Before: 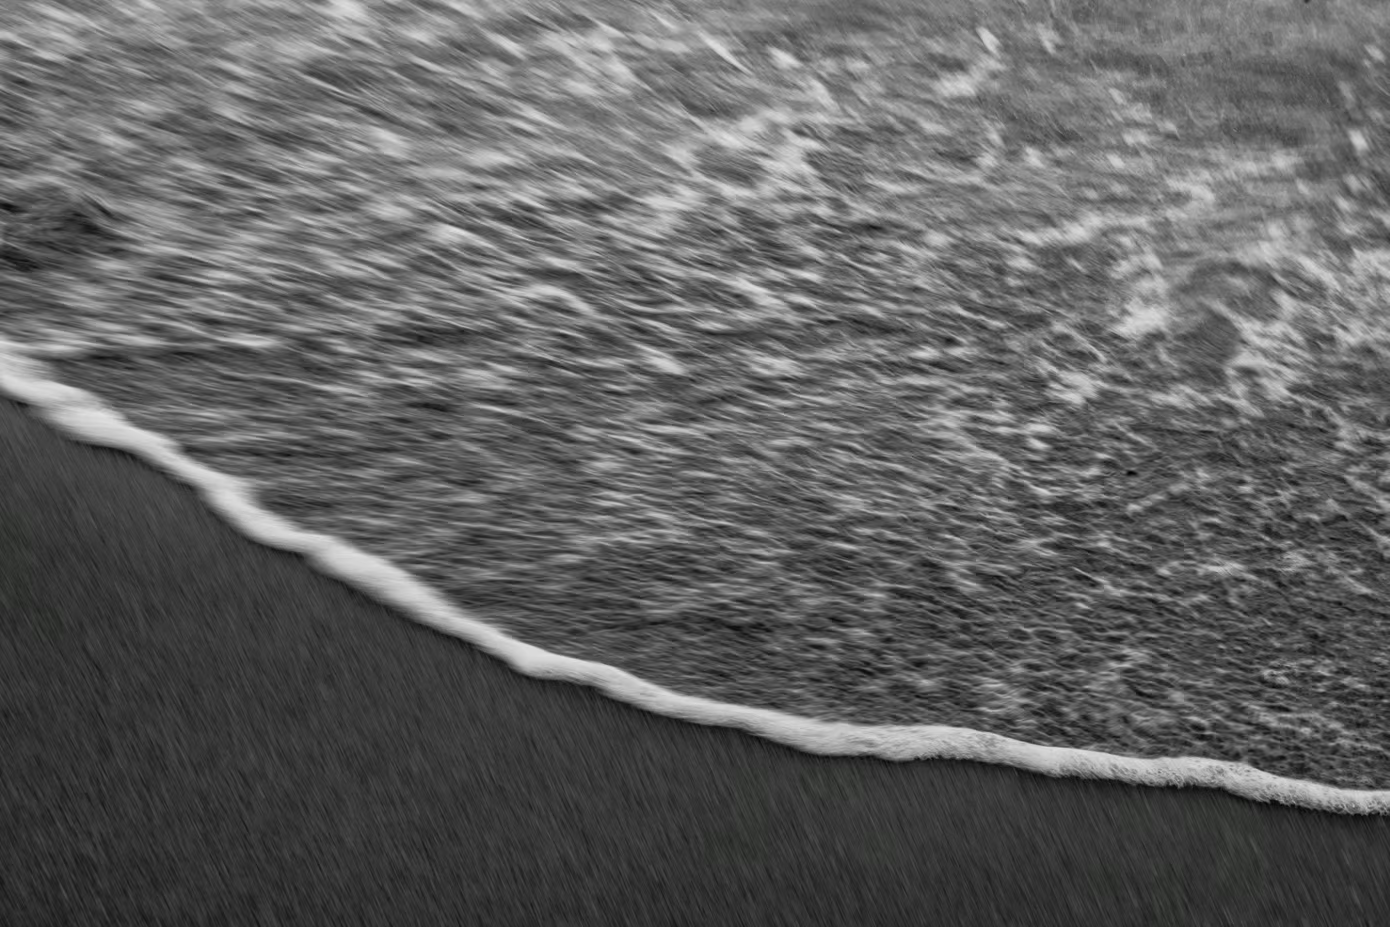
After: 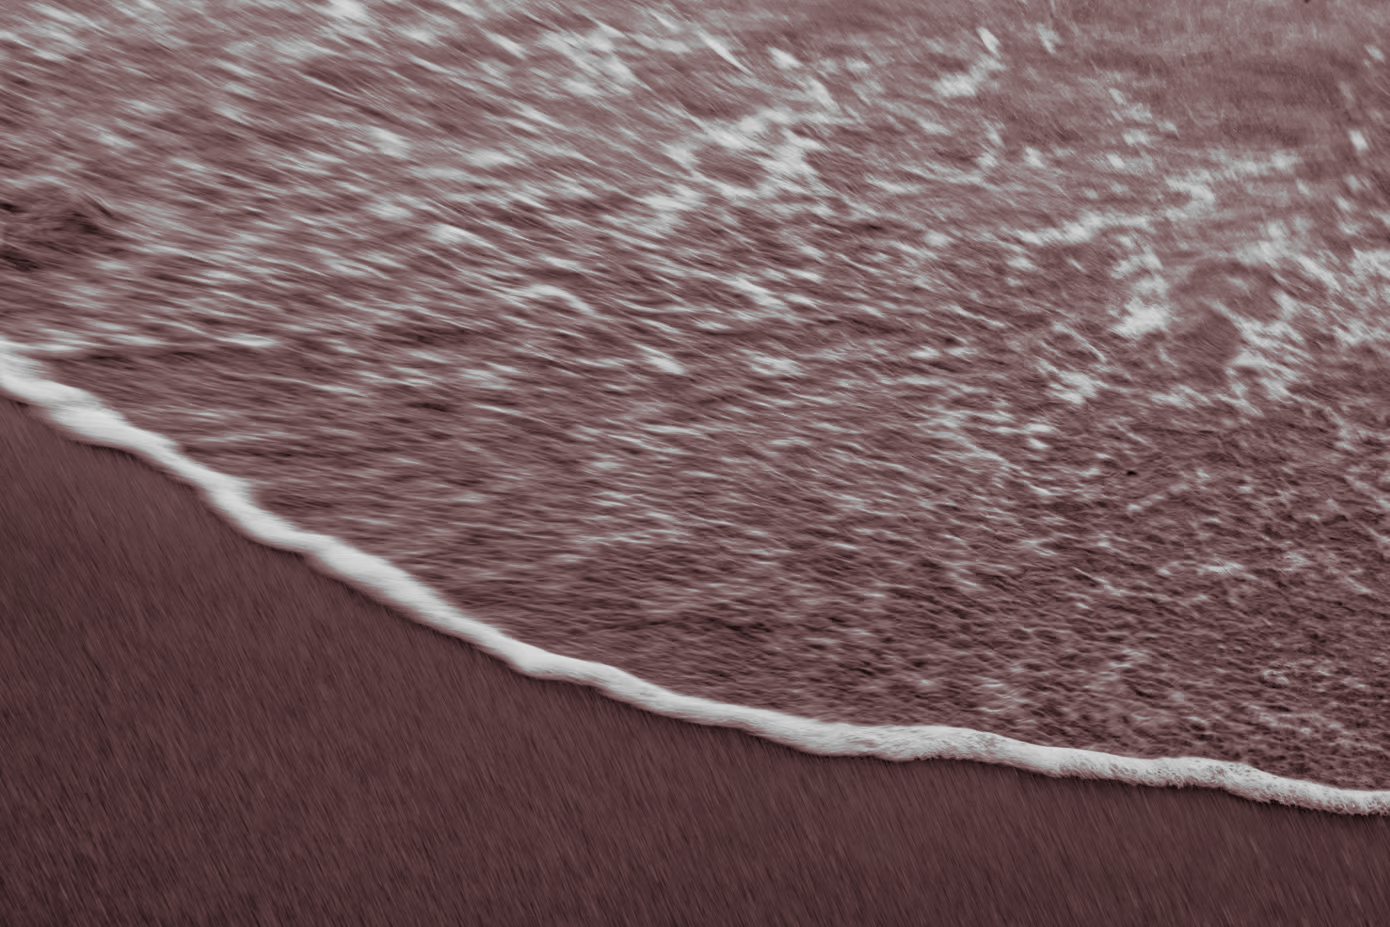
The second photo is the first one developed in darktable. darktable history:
split-toning: shadows › saturation 0.41, highlights › saturation 0, compress 33.55%
tone curve: curves: ch0 [(0, 0) (0.003, 0.005) (0.011, 0.016) (0.025, 0.036) (0.044, 0.071) (0.069, 0.112) (0.1, 0.149) (0.136, 0.187) (0.177, 0.228) (0.224, 0.272) (0.277, 0.32) (0.335, 0.374) (0.399, 0.429) (0.468, 0.479) (0.543, 0.538) (0.623, 0.609) (0.709, 0.697) (0.801, 0.789) (0.898, 0.876) (1, 1)], preserve colors none
tone equalizer: on, module defaults
